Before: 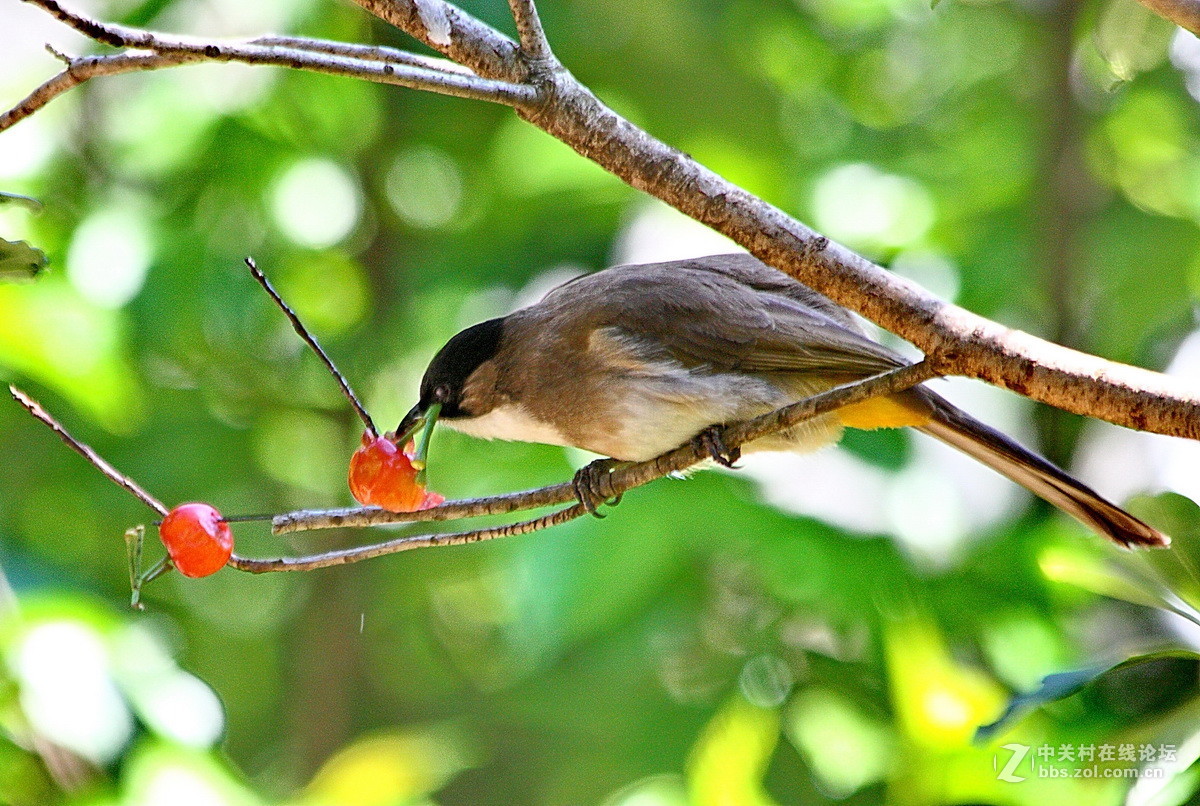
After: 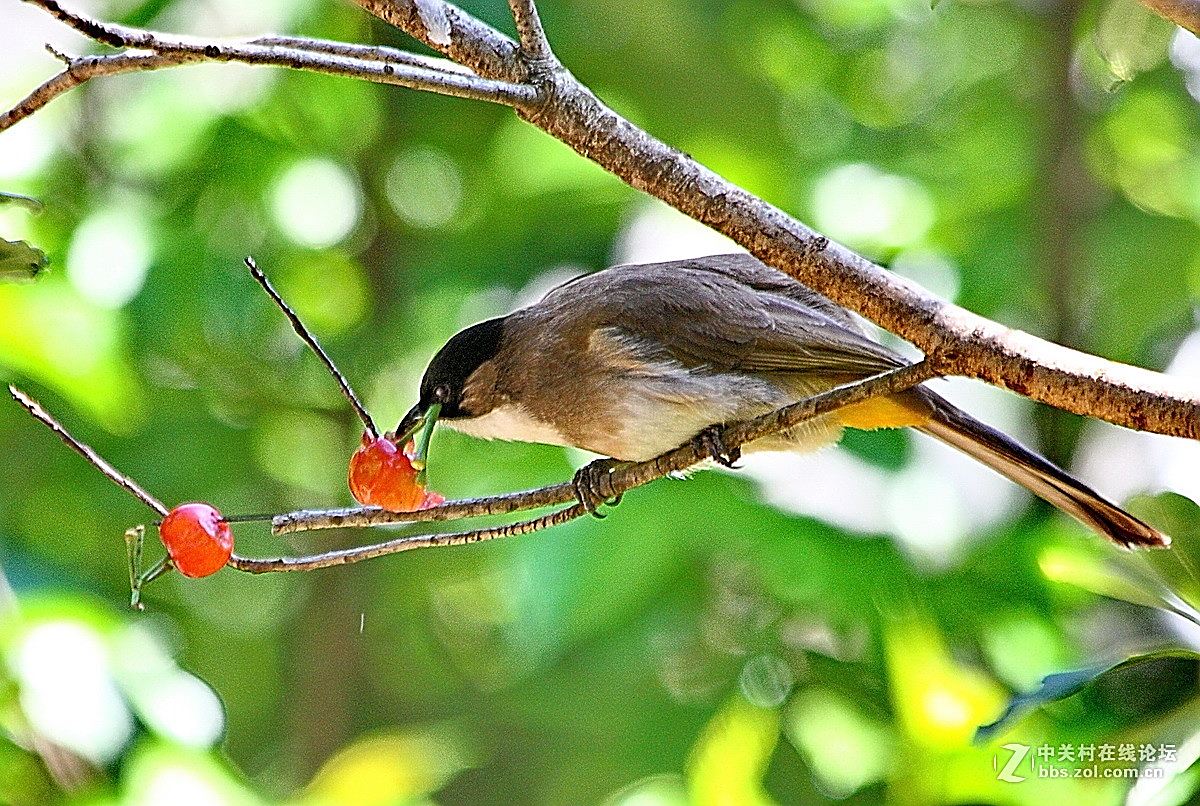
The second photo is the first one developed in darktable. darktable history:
sharpen: radius 1.684, amount 1.282
